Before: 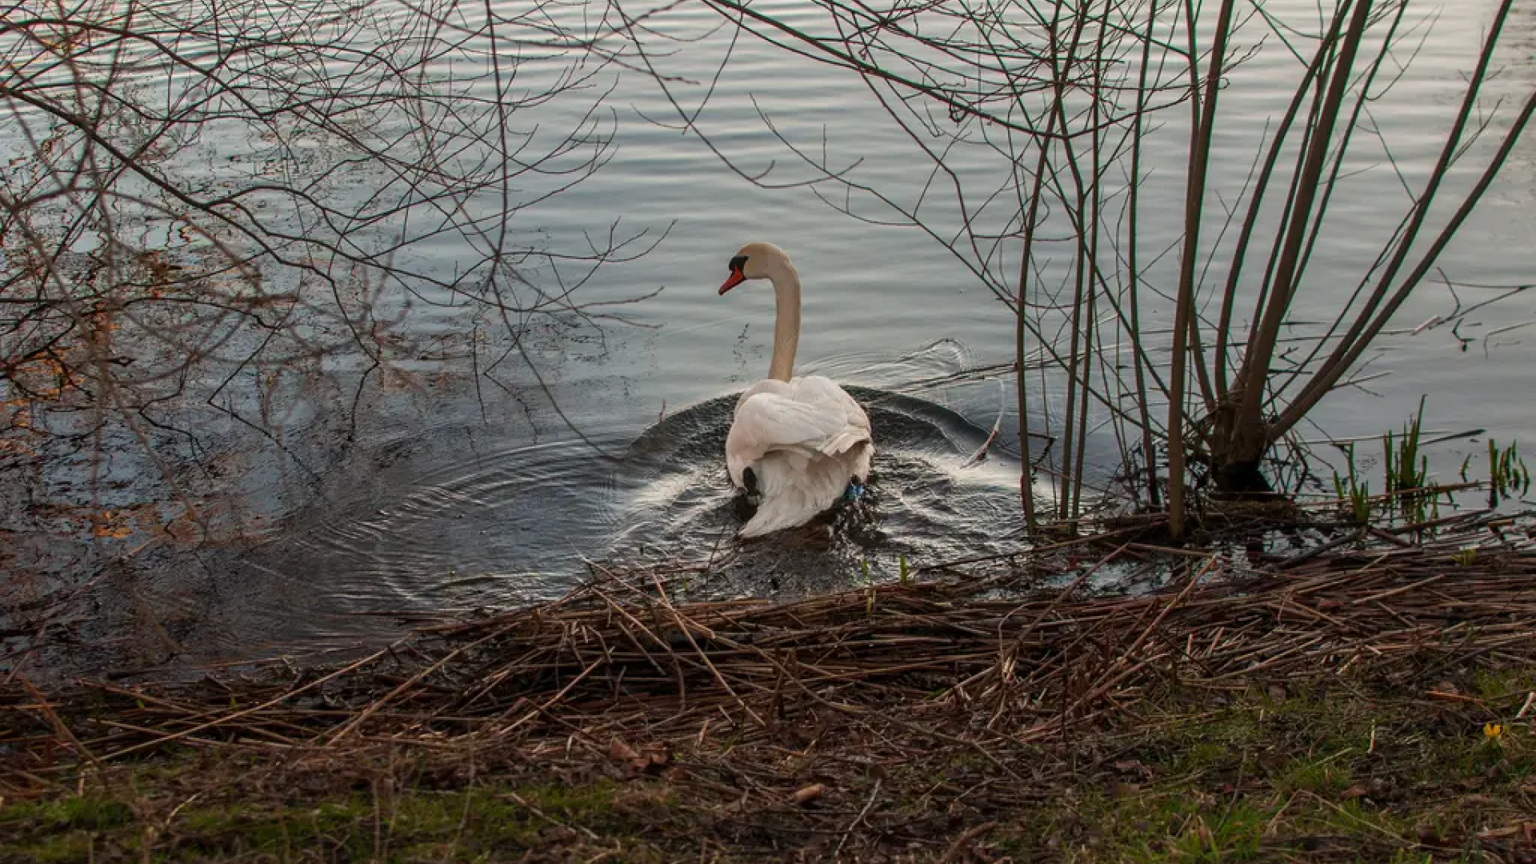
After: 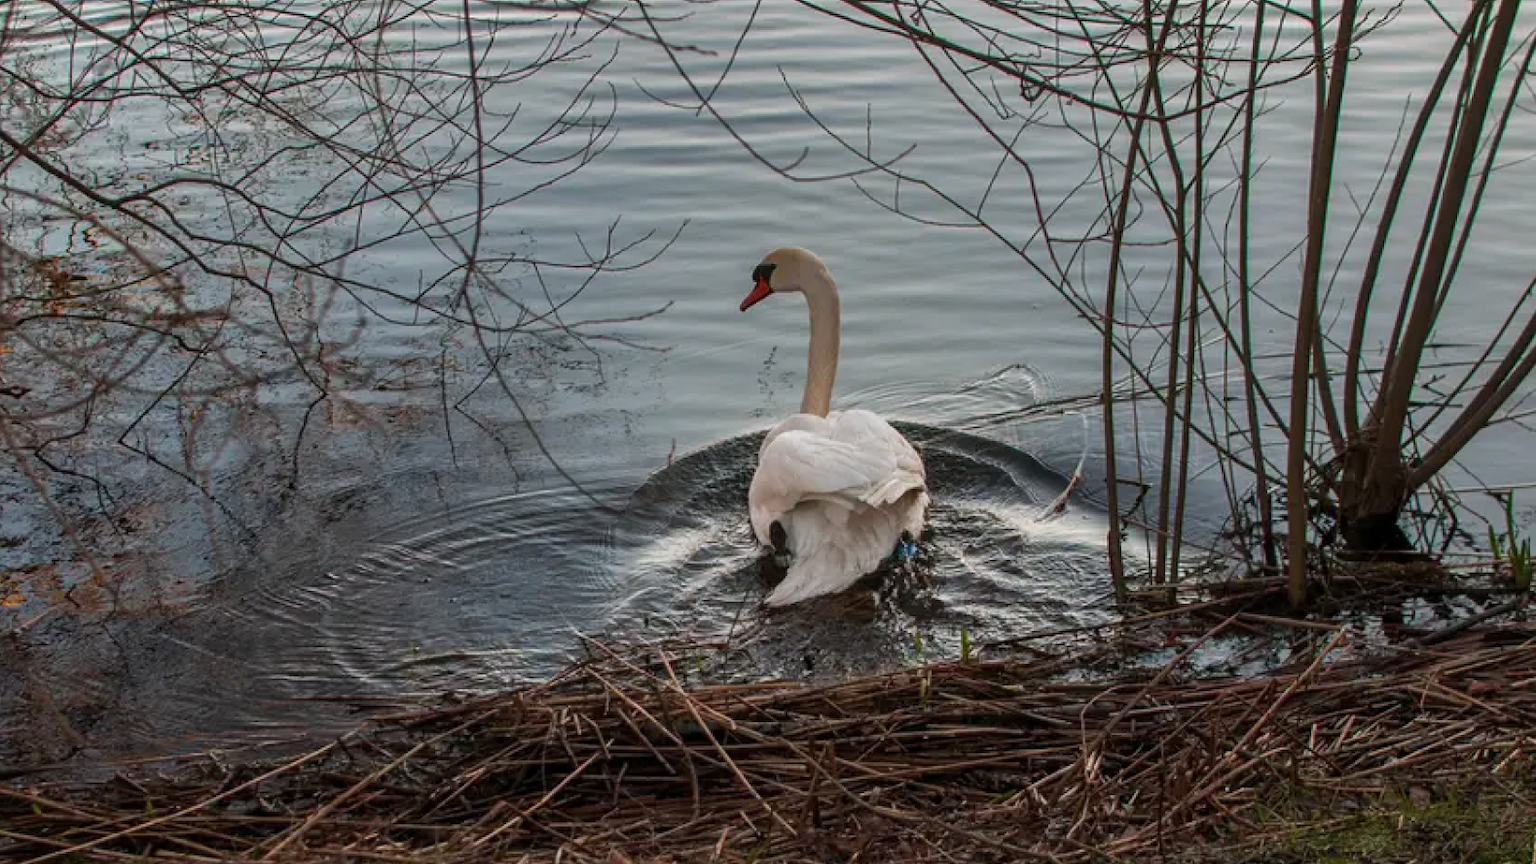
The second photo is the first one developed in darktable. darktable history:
crop and rotate: left 7.196%, top 4.574%, right 10.605%, bottom 13.178%
color calibration: x 0.355, y 0.367, temperature 4700.38 K
shadows and highlights: shadows 24.5, highlights -78.15, soften with gaussian
tone equalizer: on, module defaults
